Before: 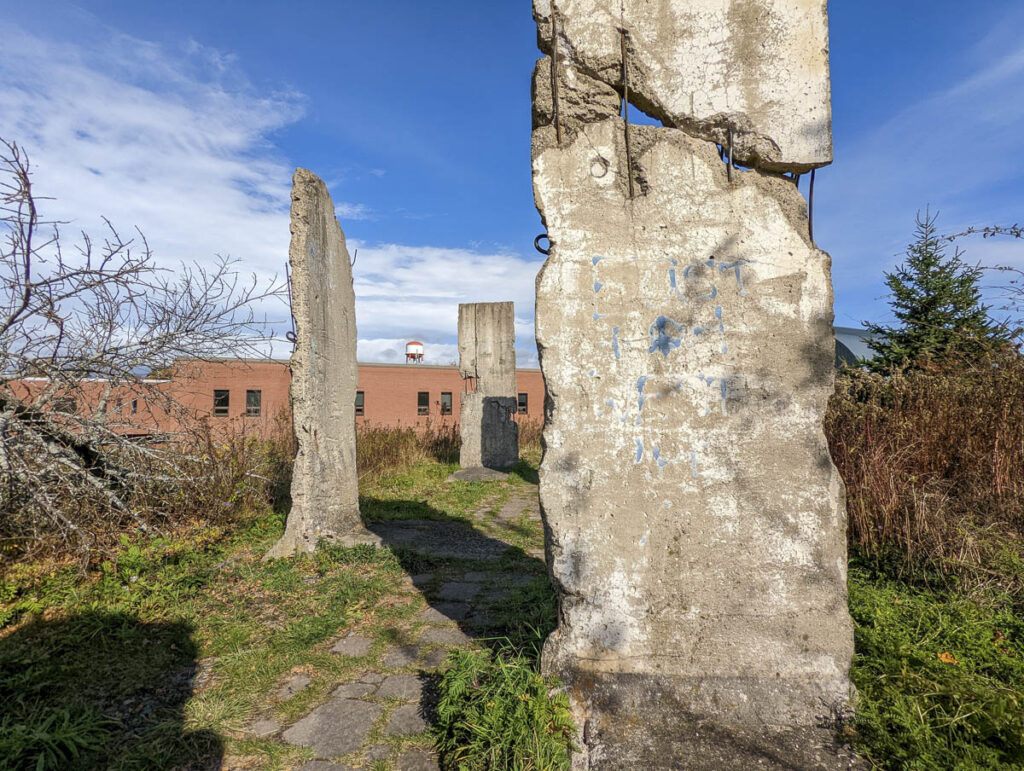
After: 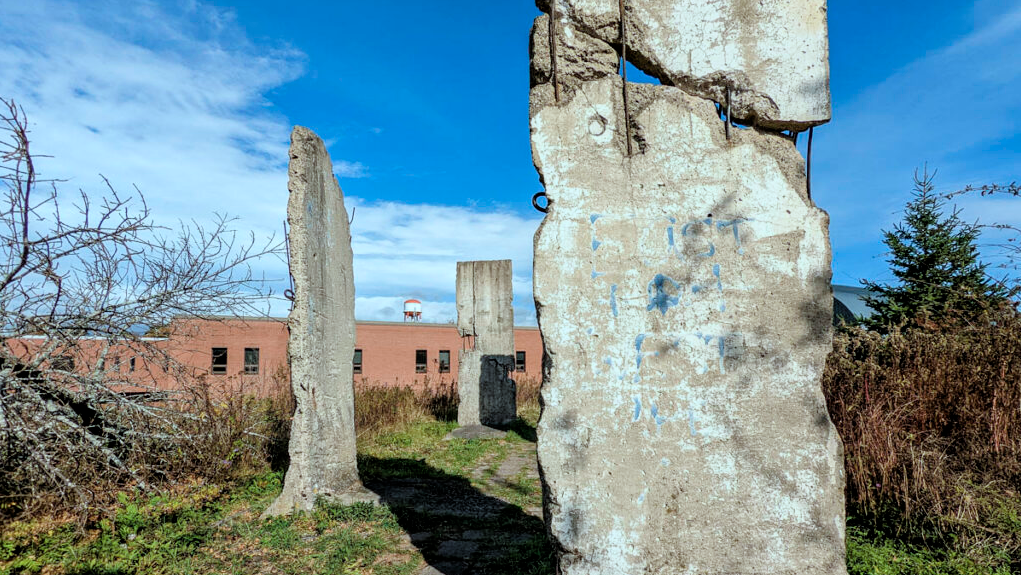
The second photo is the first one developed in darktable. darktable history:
exposure: exposure -0.045 EV, compensate highlight preservation false
crop: left 0.225%, top 5.521%, bottom 19.838%
color correction: highlights a* -10.01, highlights b* -10.33
filmic rgb: black relative exposure -4.95 EV, white relative exposure 2.84 EV, threshold 5.97 EV, hardness 3.72, enable highlight reconstruction true
